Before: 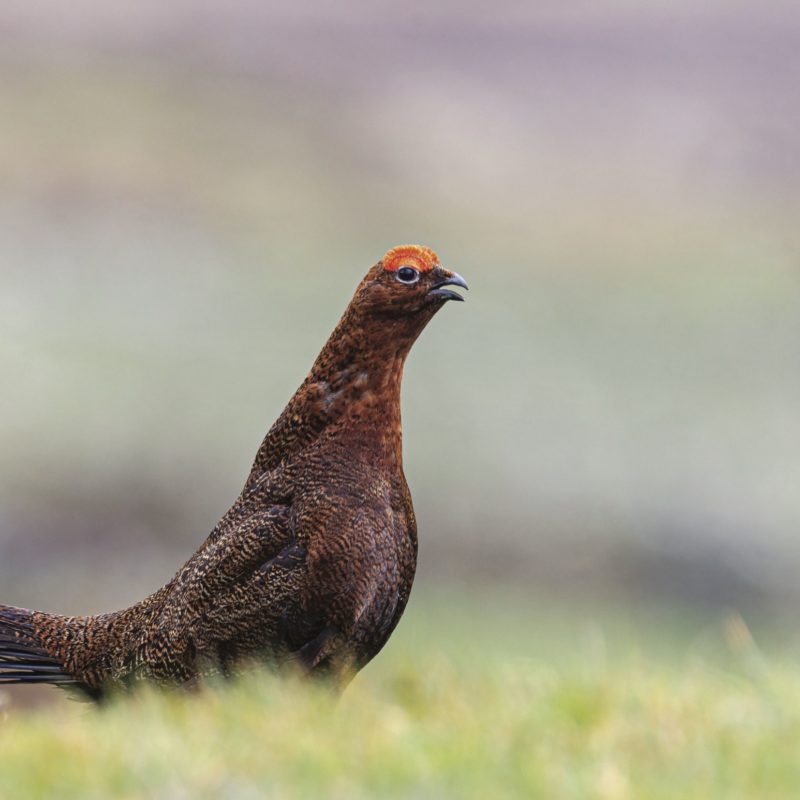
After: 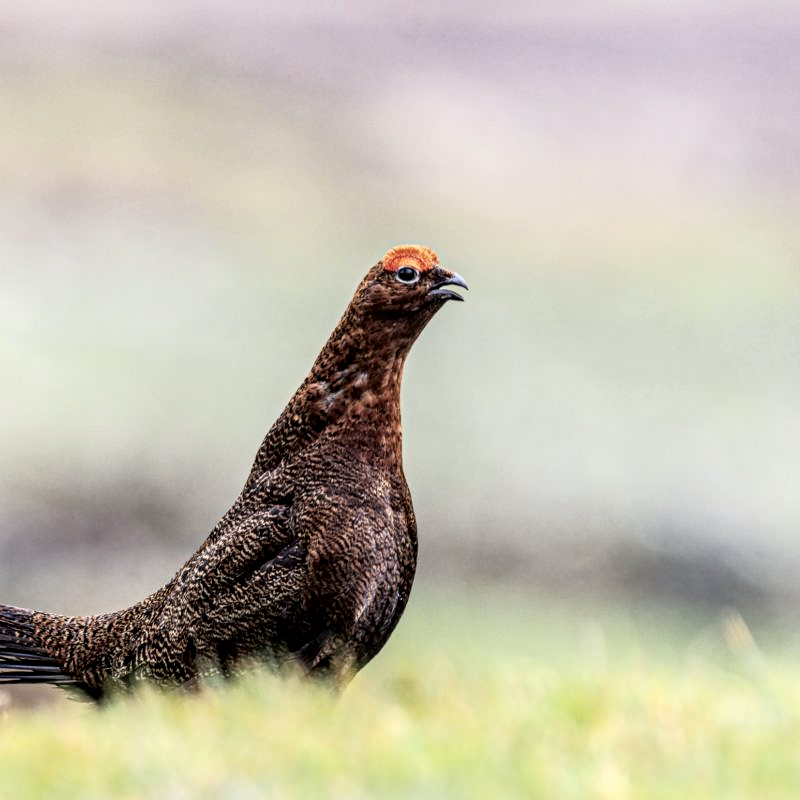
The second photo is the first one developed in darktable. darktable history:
tone curve: curves: ch0 [(0, 0) (0.003, 0.011) (0.011, 0.014) (0.025, 0.023) (0.044, 0.035) (0.069, 0.047) (0.1, 0.065) (0.136, 0.098) (0.177, 0.139) (0.224, 0.214) (0.277, 0.306) (0.335, 0.392) (0.399, 0.484) (0.468, 0.584) (0.543, 0.68) (0.623, 0.772) (0.709, 0.847) (0.801, 0.905) (0.898, 0.951) (1, 1)], color space Lab, independent channels
local contrast: detail 160%
